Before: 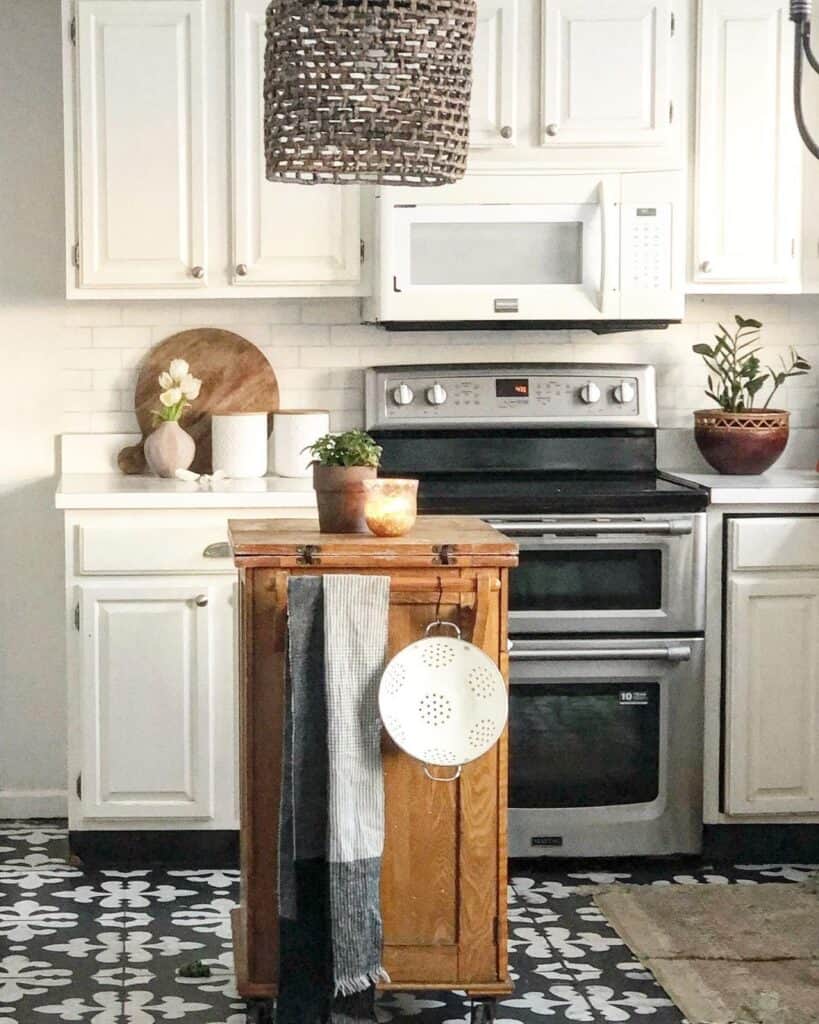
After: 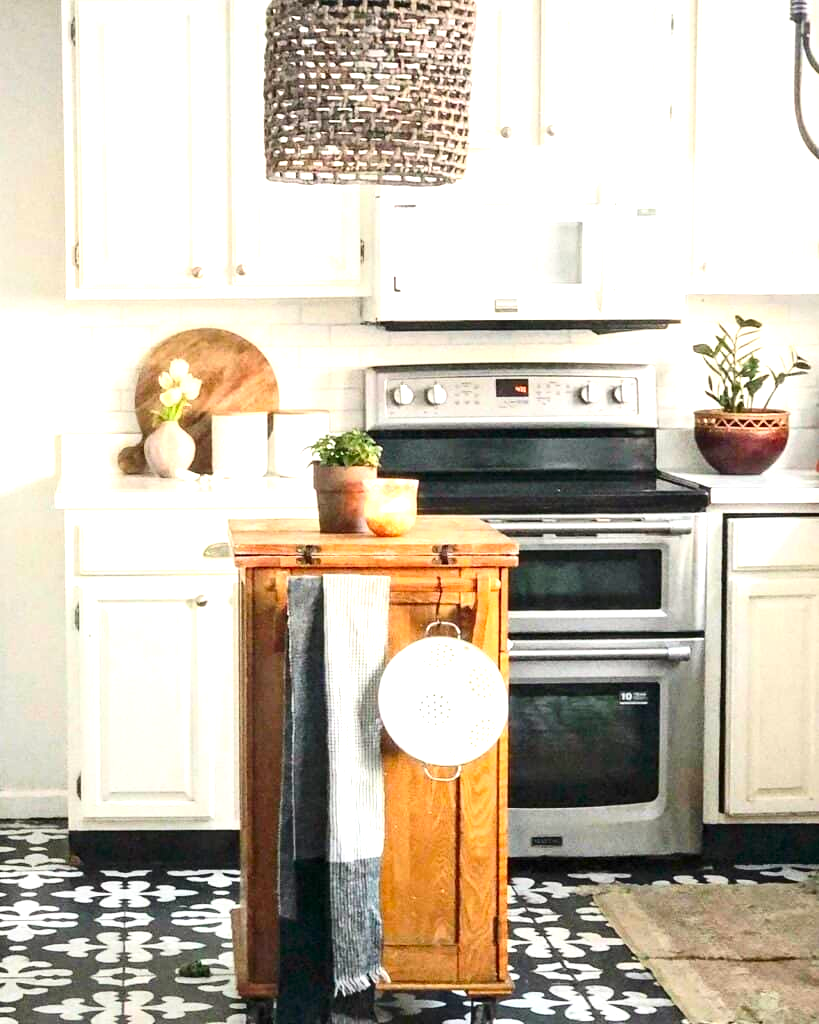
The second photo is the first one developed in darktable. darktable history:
contrast brightness saturation: contrast 0.162, saturation 0.331
exposure: black level correction 0, exposure 0.895 EV, compensate highlight preservation false
